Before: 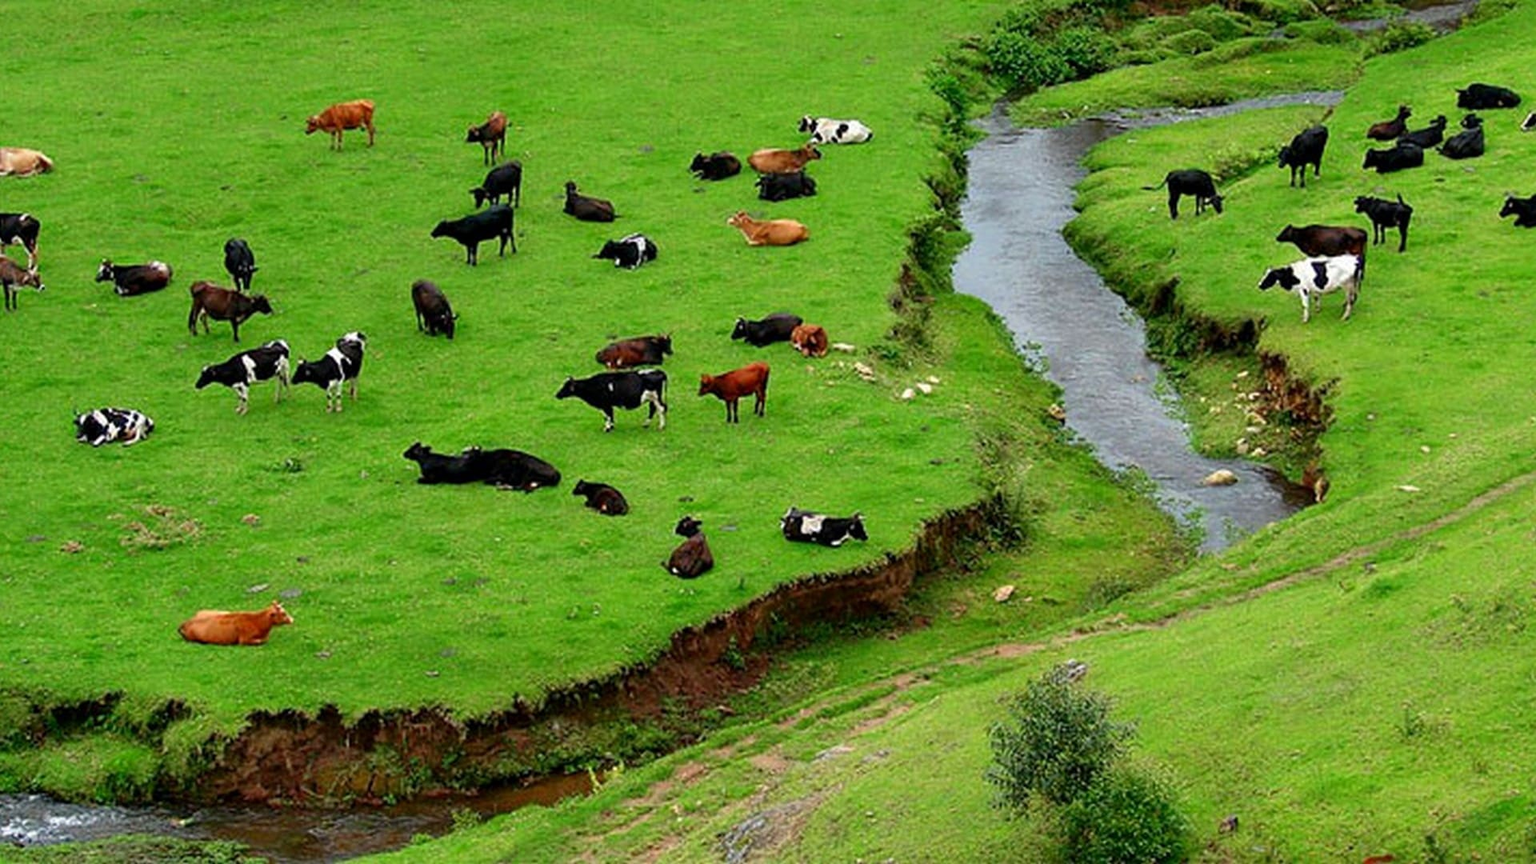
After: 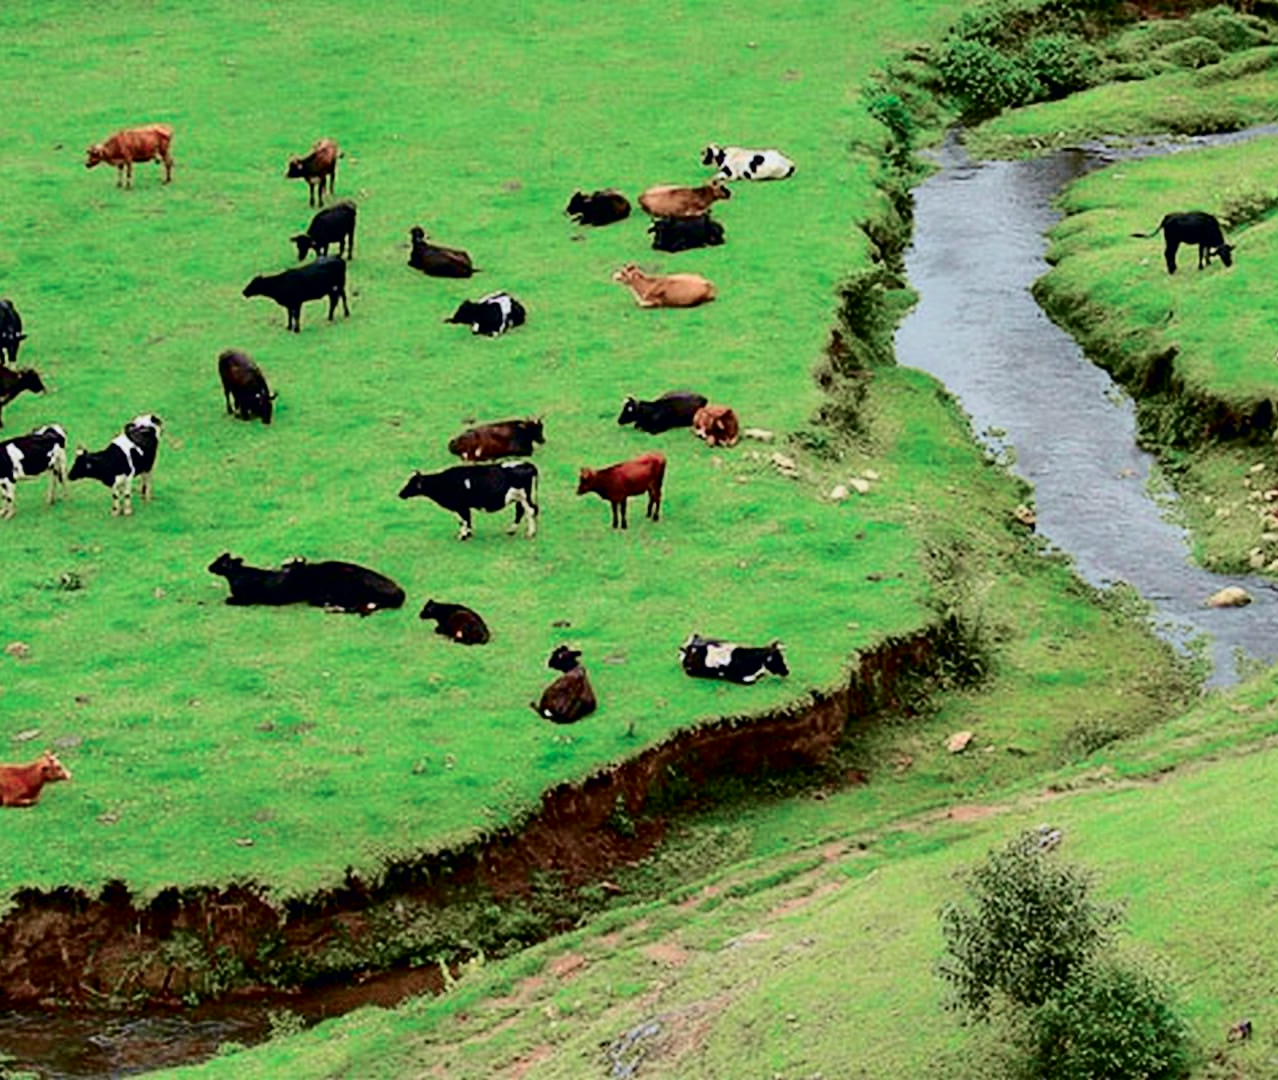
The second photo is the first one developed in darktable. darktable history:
crop and rotate: left 15.445%, right 17.973%
tone curve: curves: ch0 [(0, 0) (0.049, 0.01) (0.154, 0.081) (0.491, 0.56) (0.739, 0.794) (0.992, 0.937)]; ch1 [(0, 0) (0.172, 0.123) (0.317, 0.272) (0.401, 0.422) (0.499, 0.497) (0.531, 0.54) (0.615, 0.603) (0.741, 0.783) (1, 1)]; ch2 [(0, 0) (0.411, 0.424) (0.462, 0.464) (0.502, 0.489) (0.544, 0.551) (0.686, 0.638) (1, 1)], color space Lab, independent channels, preserve colors none
